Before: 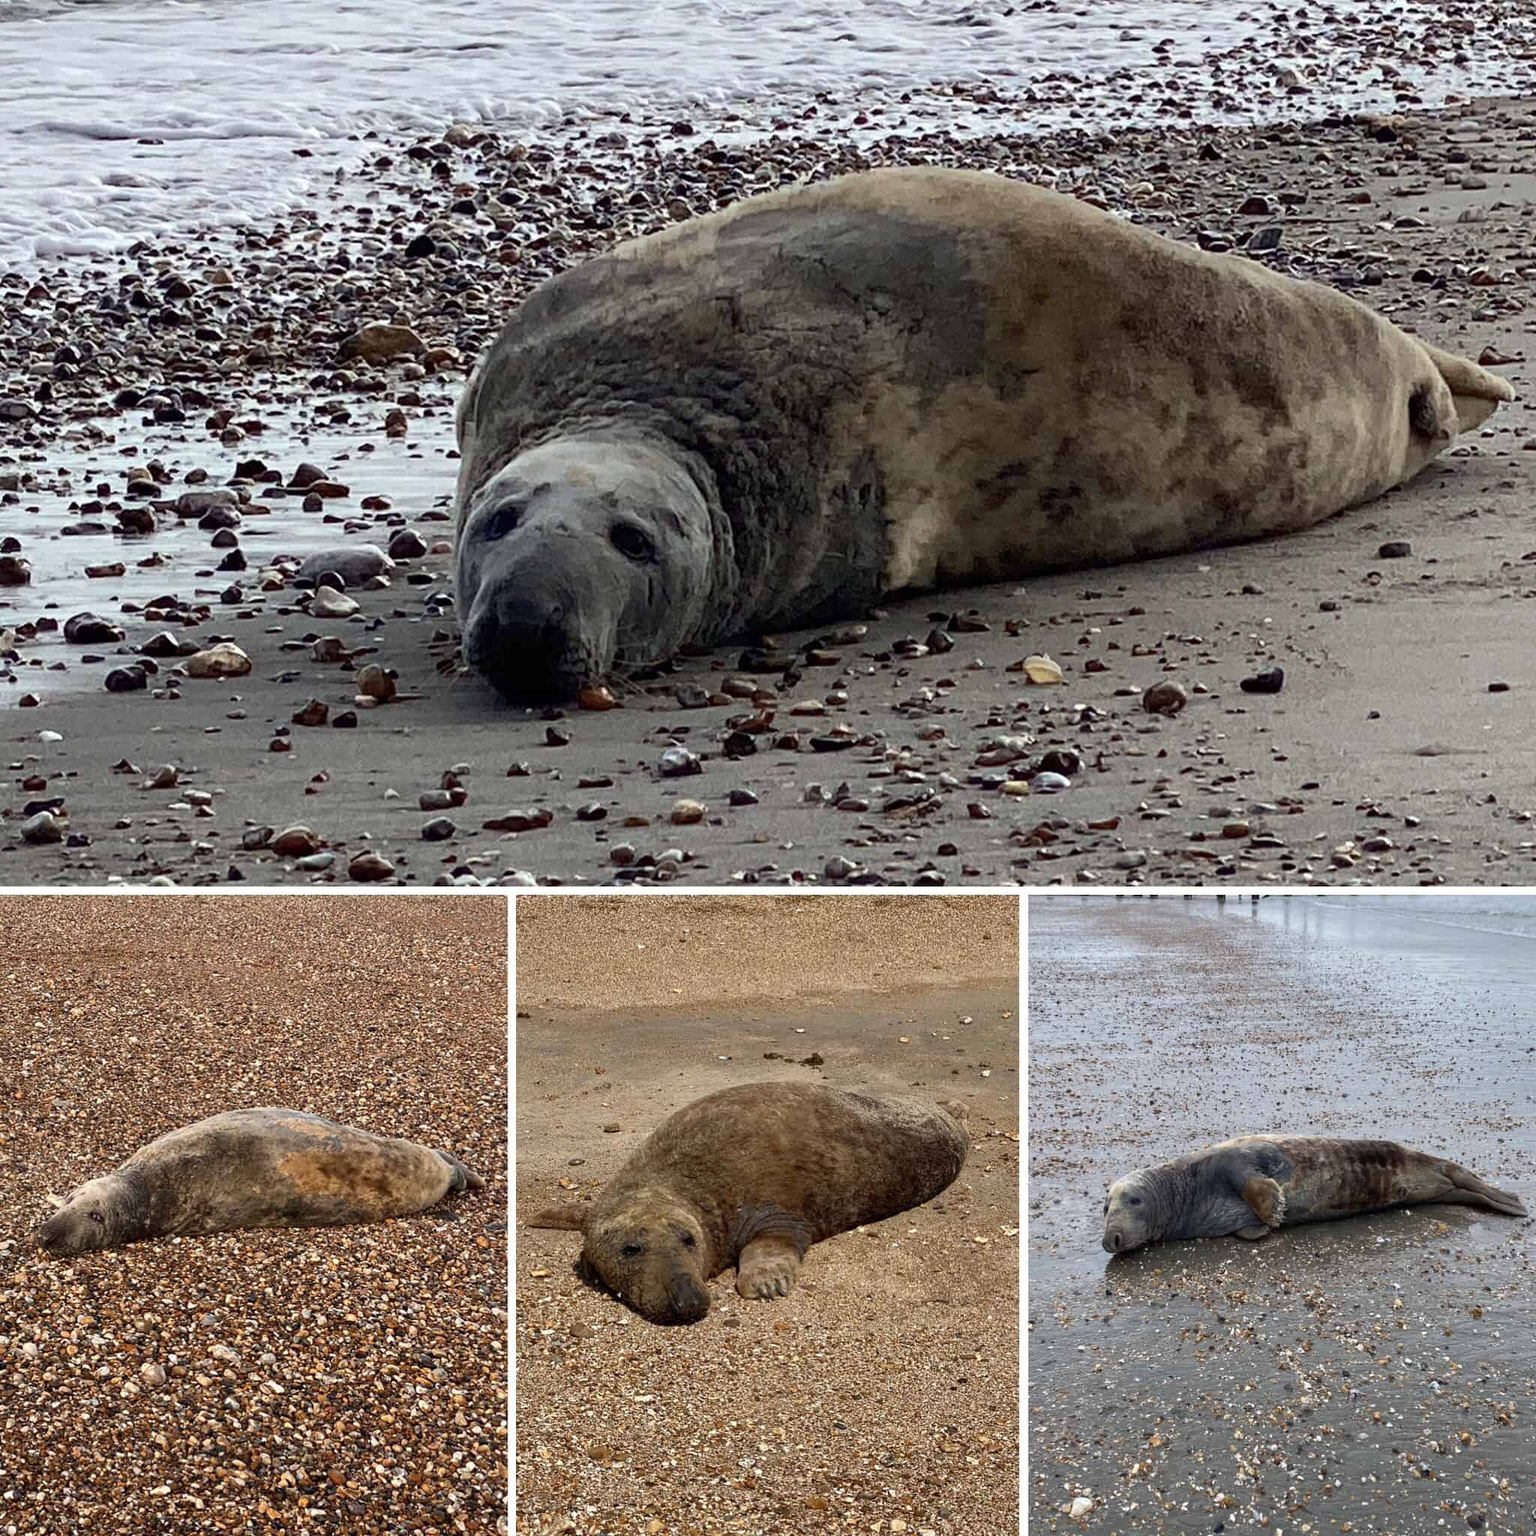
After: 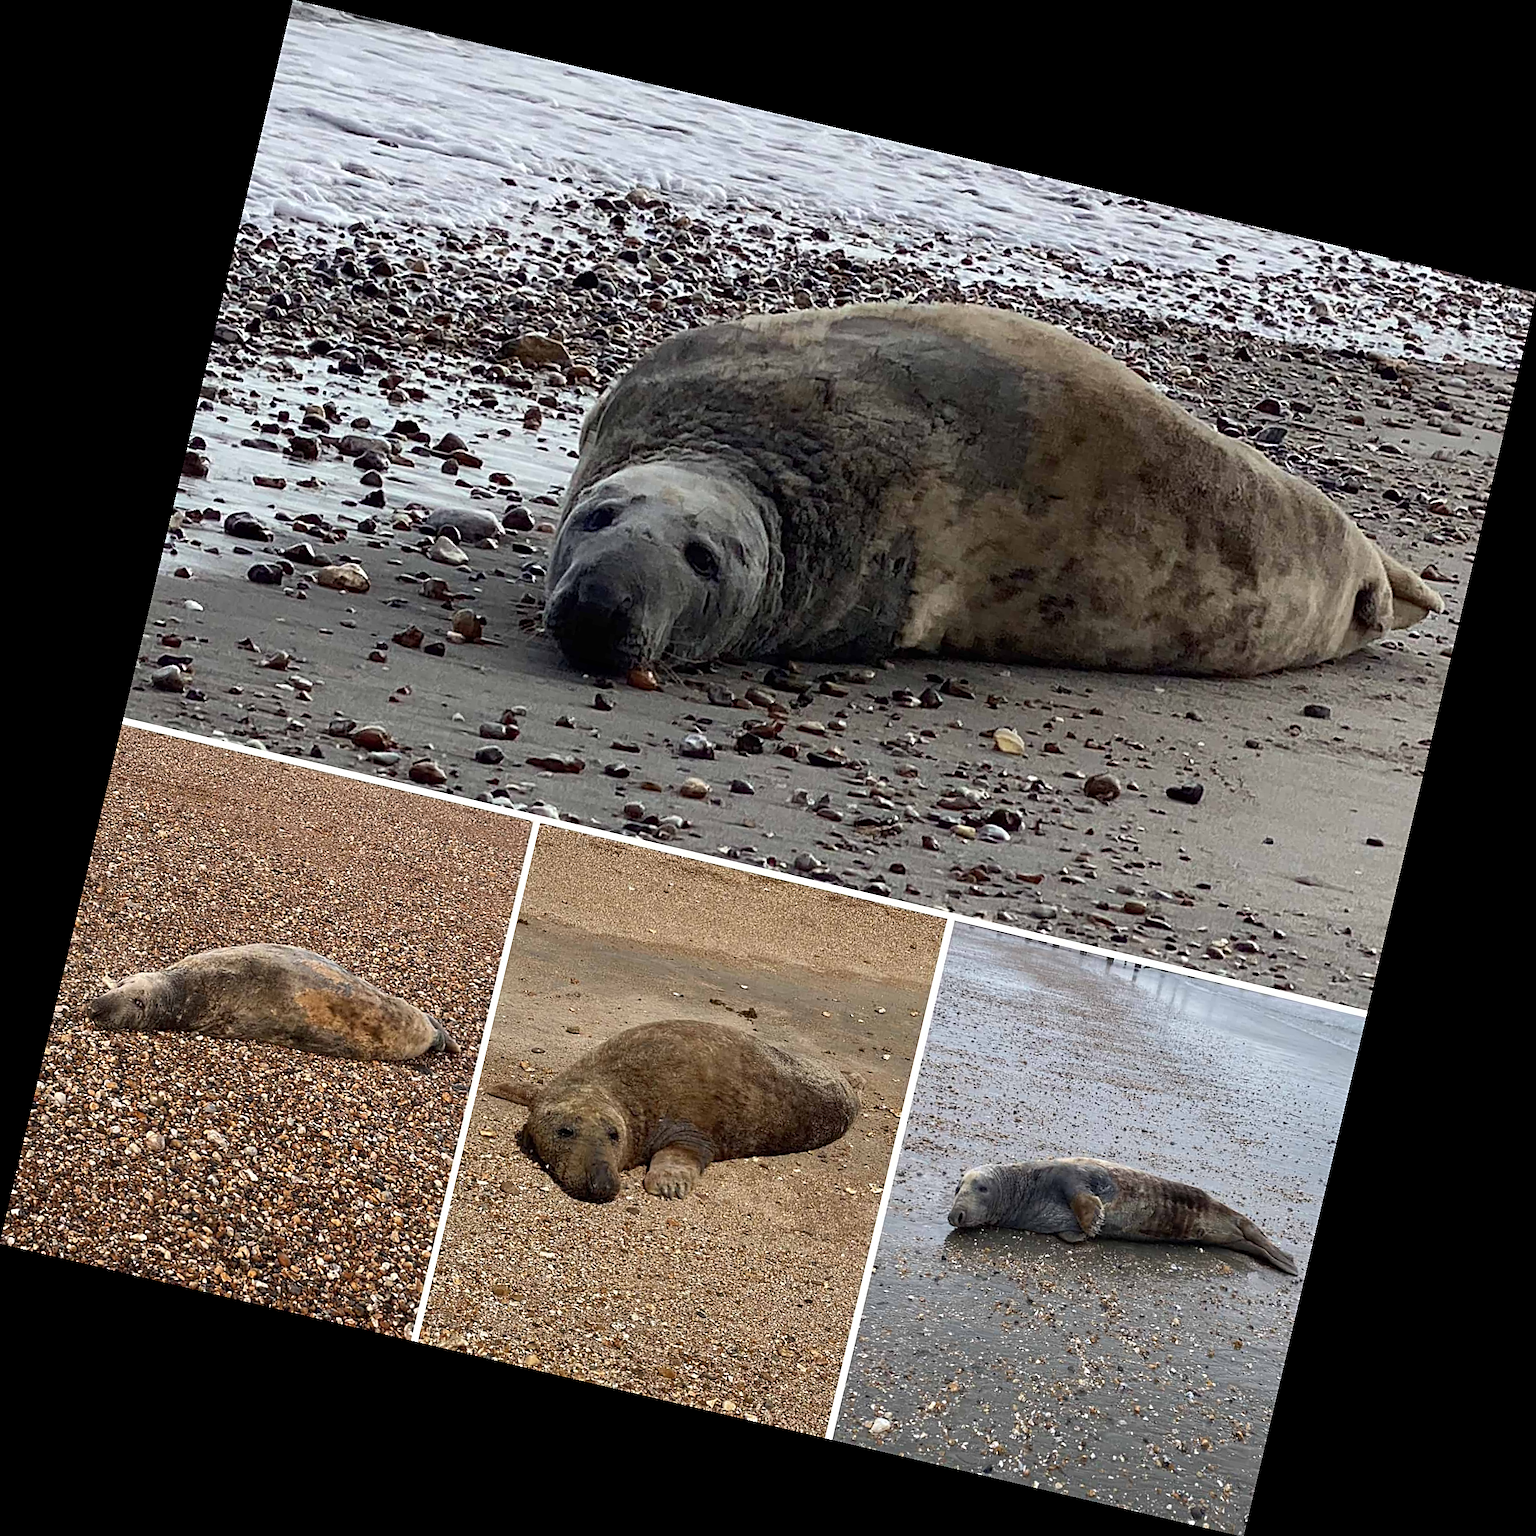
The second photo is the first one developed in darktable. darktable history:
sharpen: on, module defaults
rotate and perspective: rotation 13.27°, automatic cropping off
